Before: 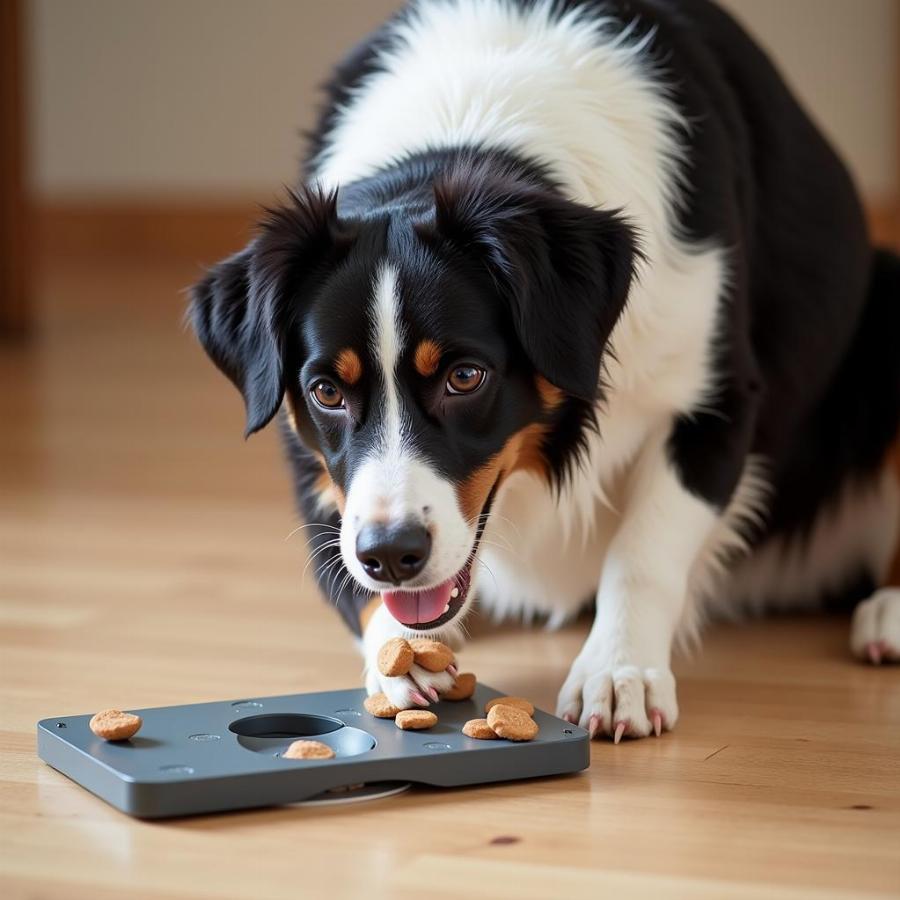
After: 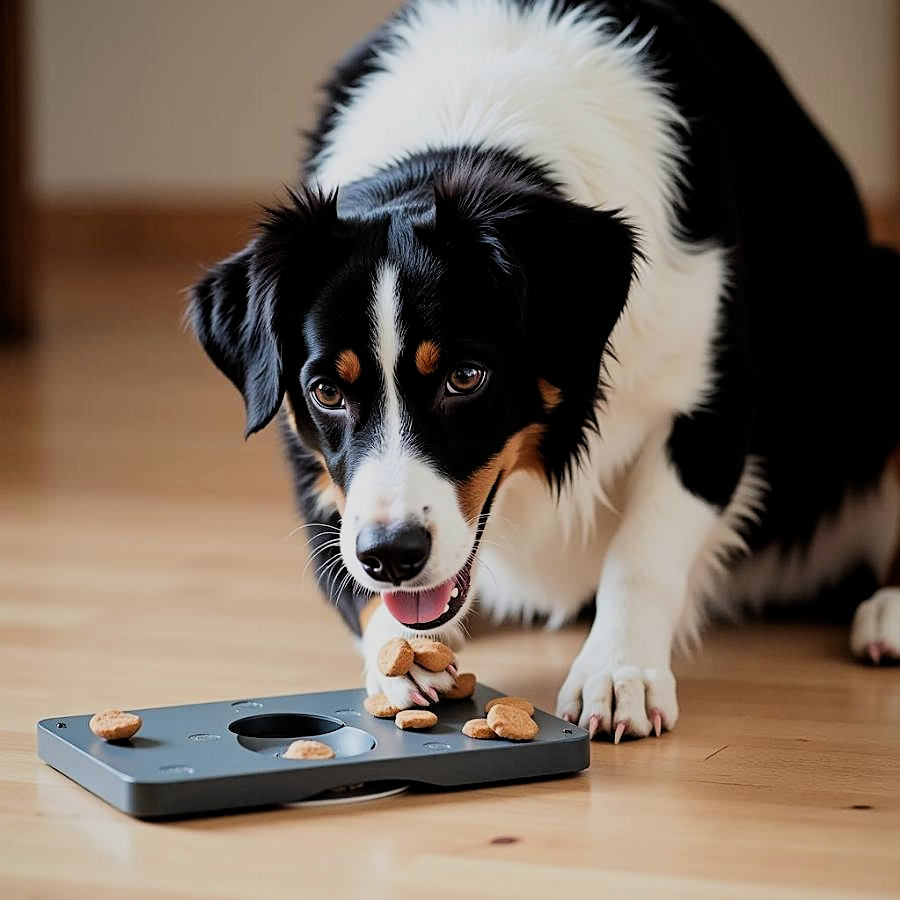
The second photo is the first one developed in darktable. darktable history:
filmic rgb: black relative exposure -5 EV, hardness 2.88, contrast 1.2, highlights saturation mix -30%
sharpen: on, module defaults
